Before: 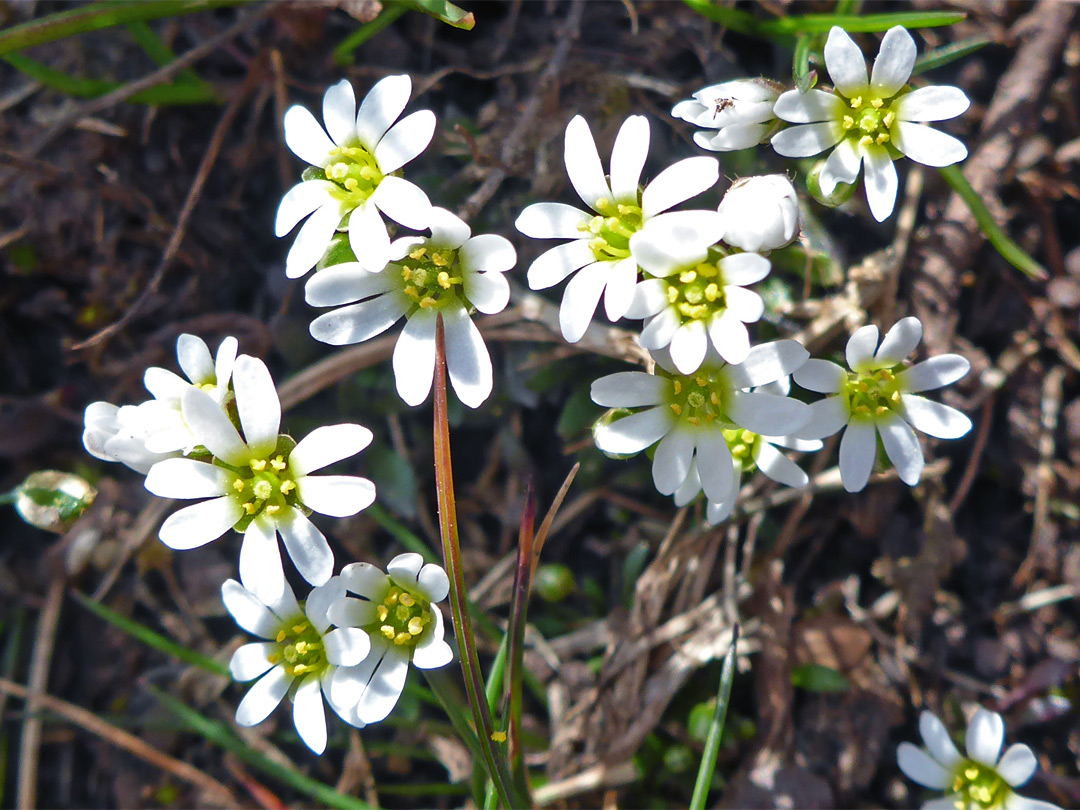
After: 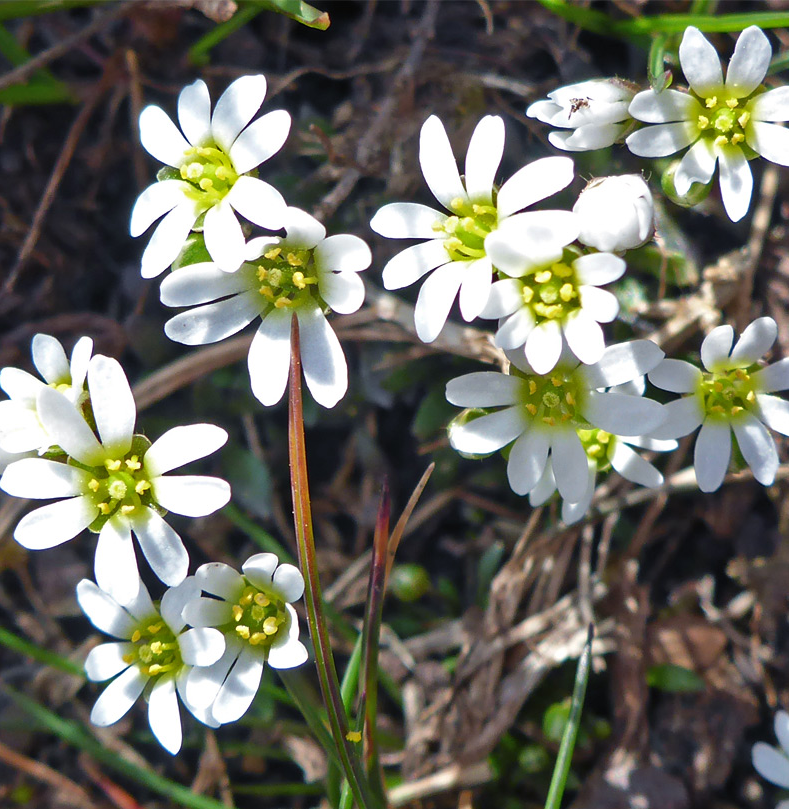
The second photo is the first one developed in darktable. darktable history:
crop: left 13.449%, top 0%, right 13.49%
